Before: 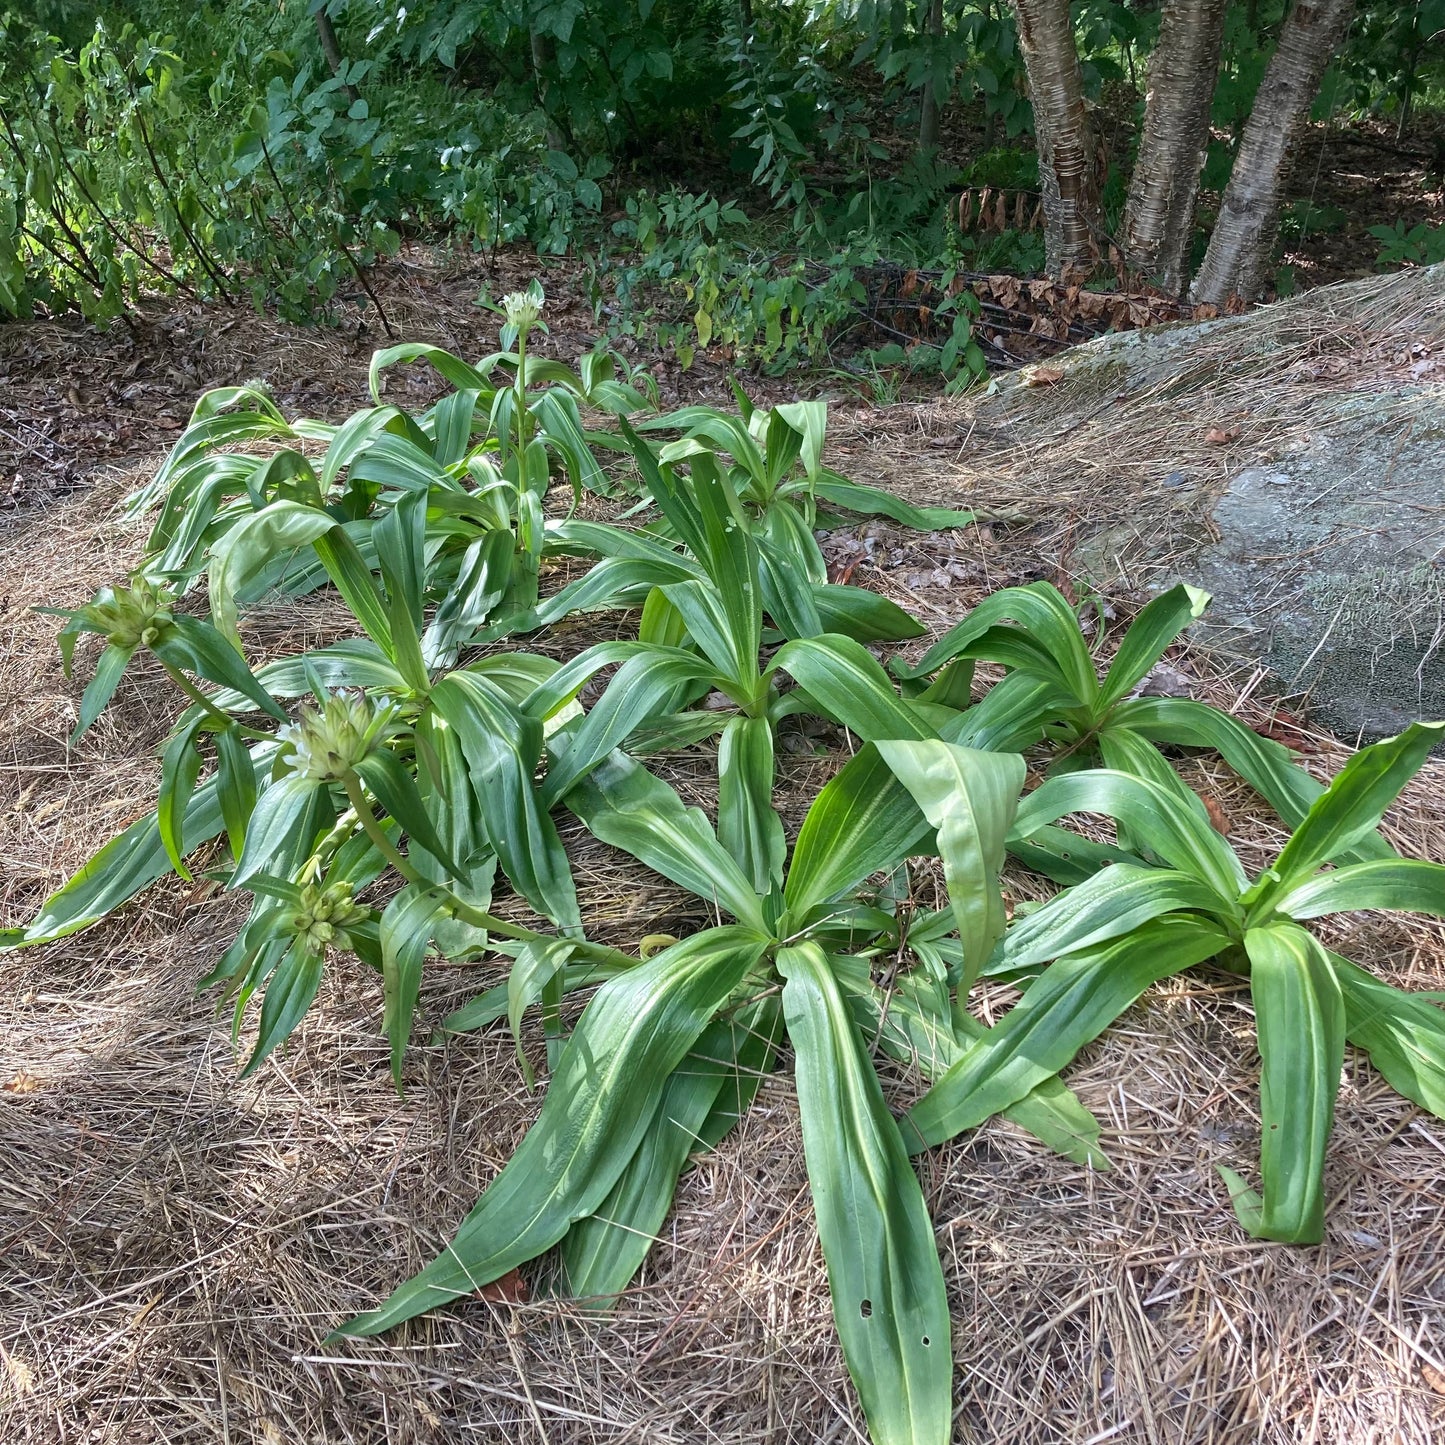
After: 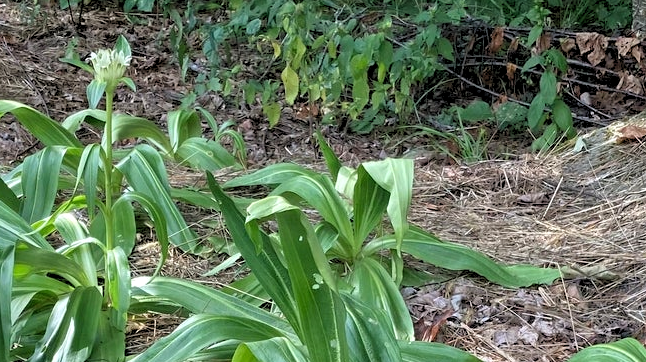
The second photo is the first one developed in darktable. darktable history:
crop: left 28.64%, top 16.832%, right 26.637%, bottom 58.055%
rgb levels: levels [[0.013, 0.434, 0.89], [0, 0.5, 1], [0, 0.5, 1]]
